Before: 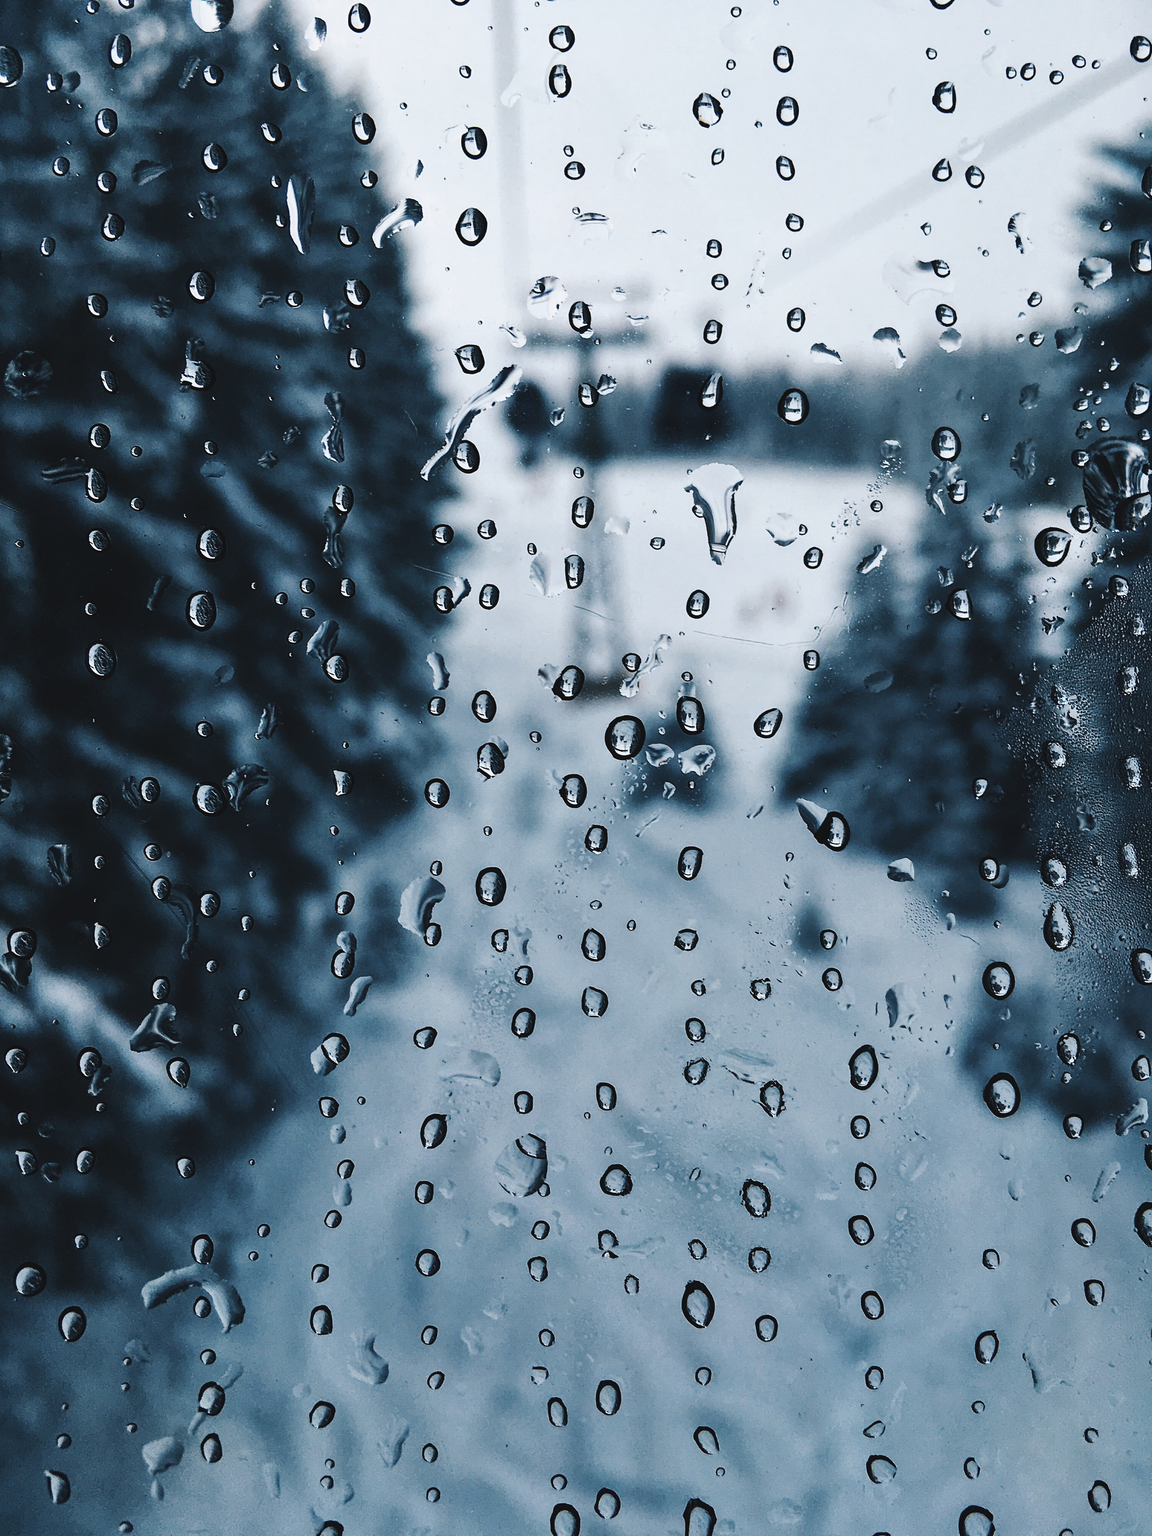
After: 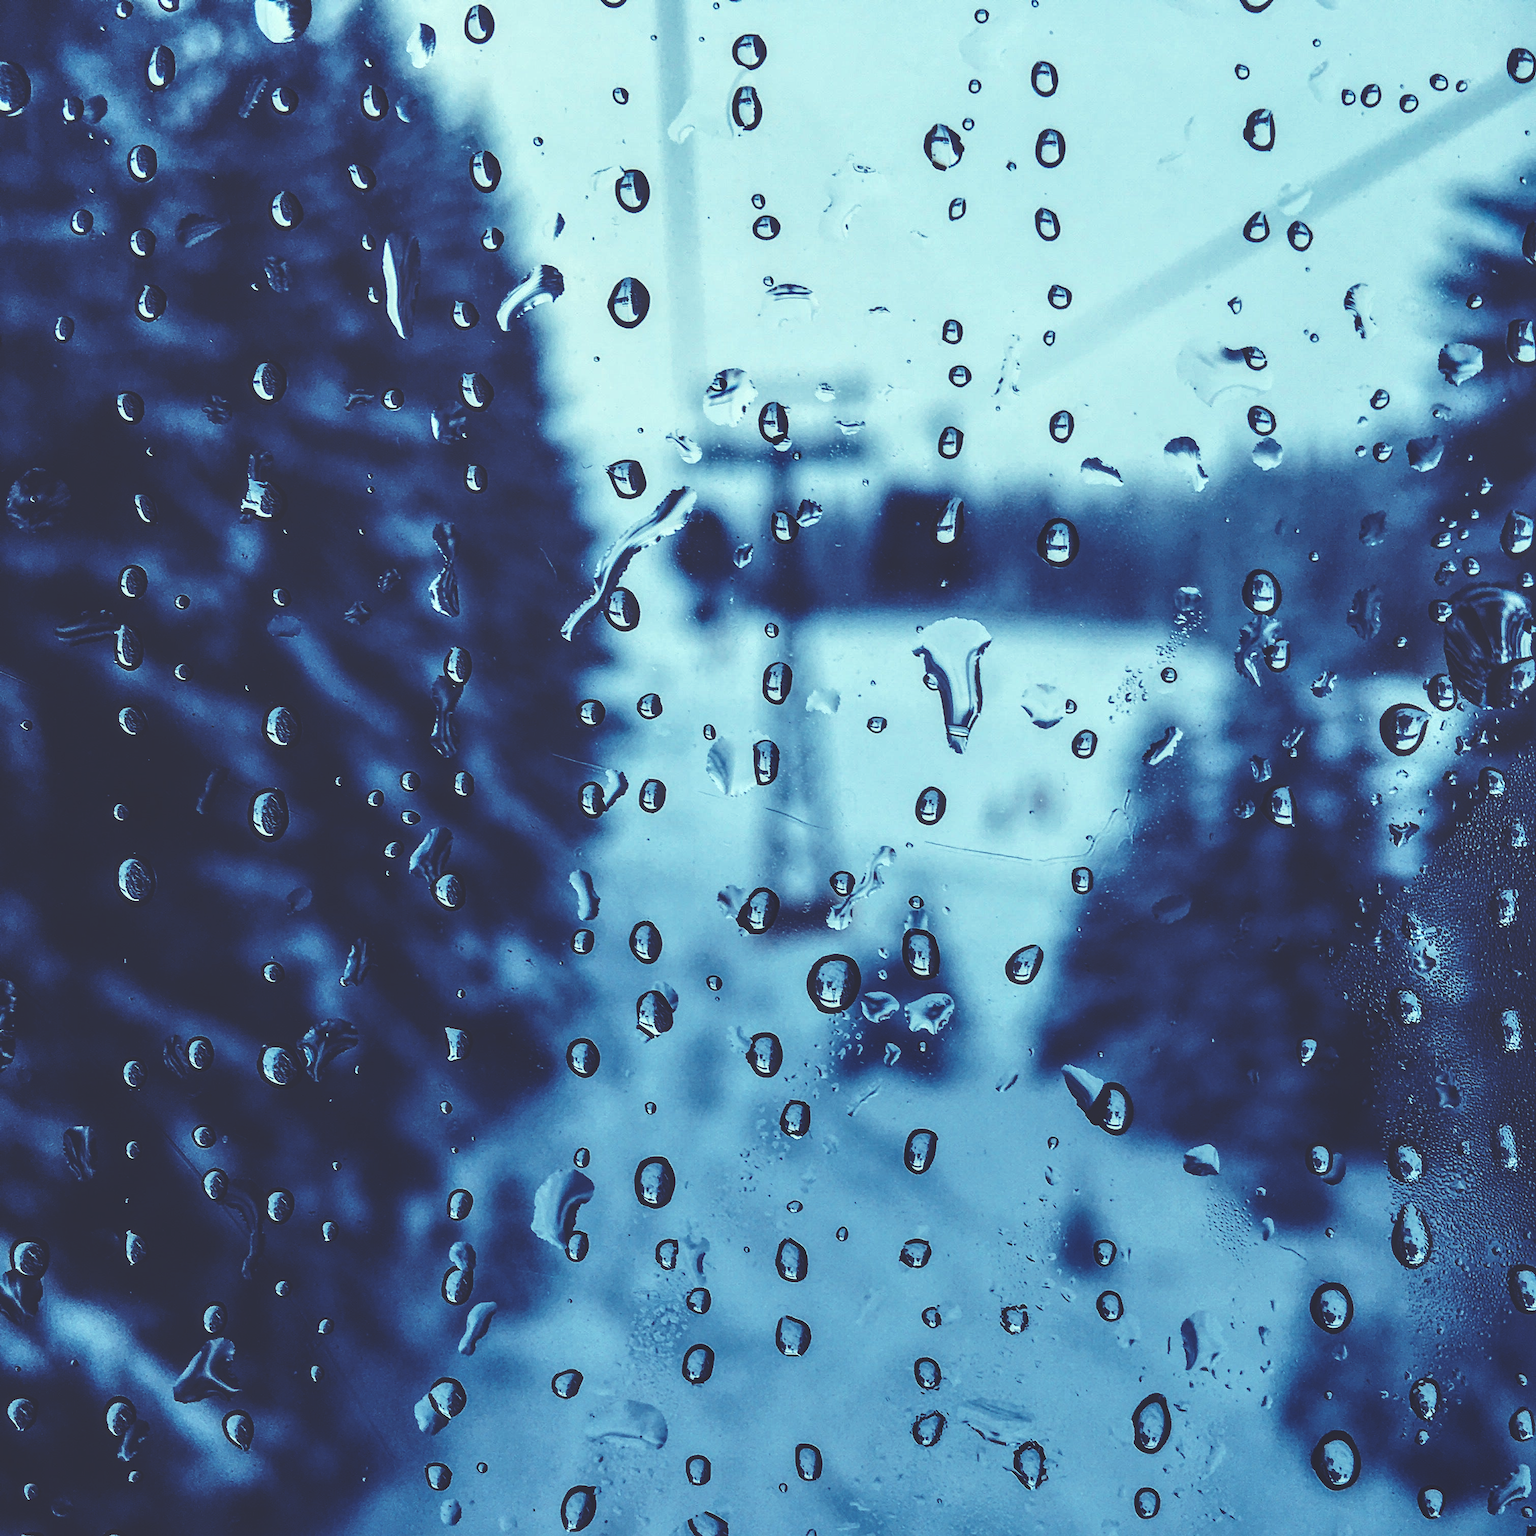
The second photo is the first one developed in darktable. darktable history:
local contrast: on, module defaults
rgb curve: curves: ch0 [(0, 0.186) (0.314, 0.284) (0.576, 0.466) (0.805, 0.691) (0.936, 0.886)]; ch1 [(0, 0.186) (0.314, 0.284) (0.581, 0.534) (0.771, 0.746) (0.936, 0.958)]; ch2 [(0, 0.216) (0.275, 0.39) (1, 1)], mode RGB, independent channels, compensate middle gray true, preserve colors none
crop: bottom 24.967%
